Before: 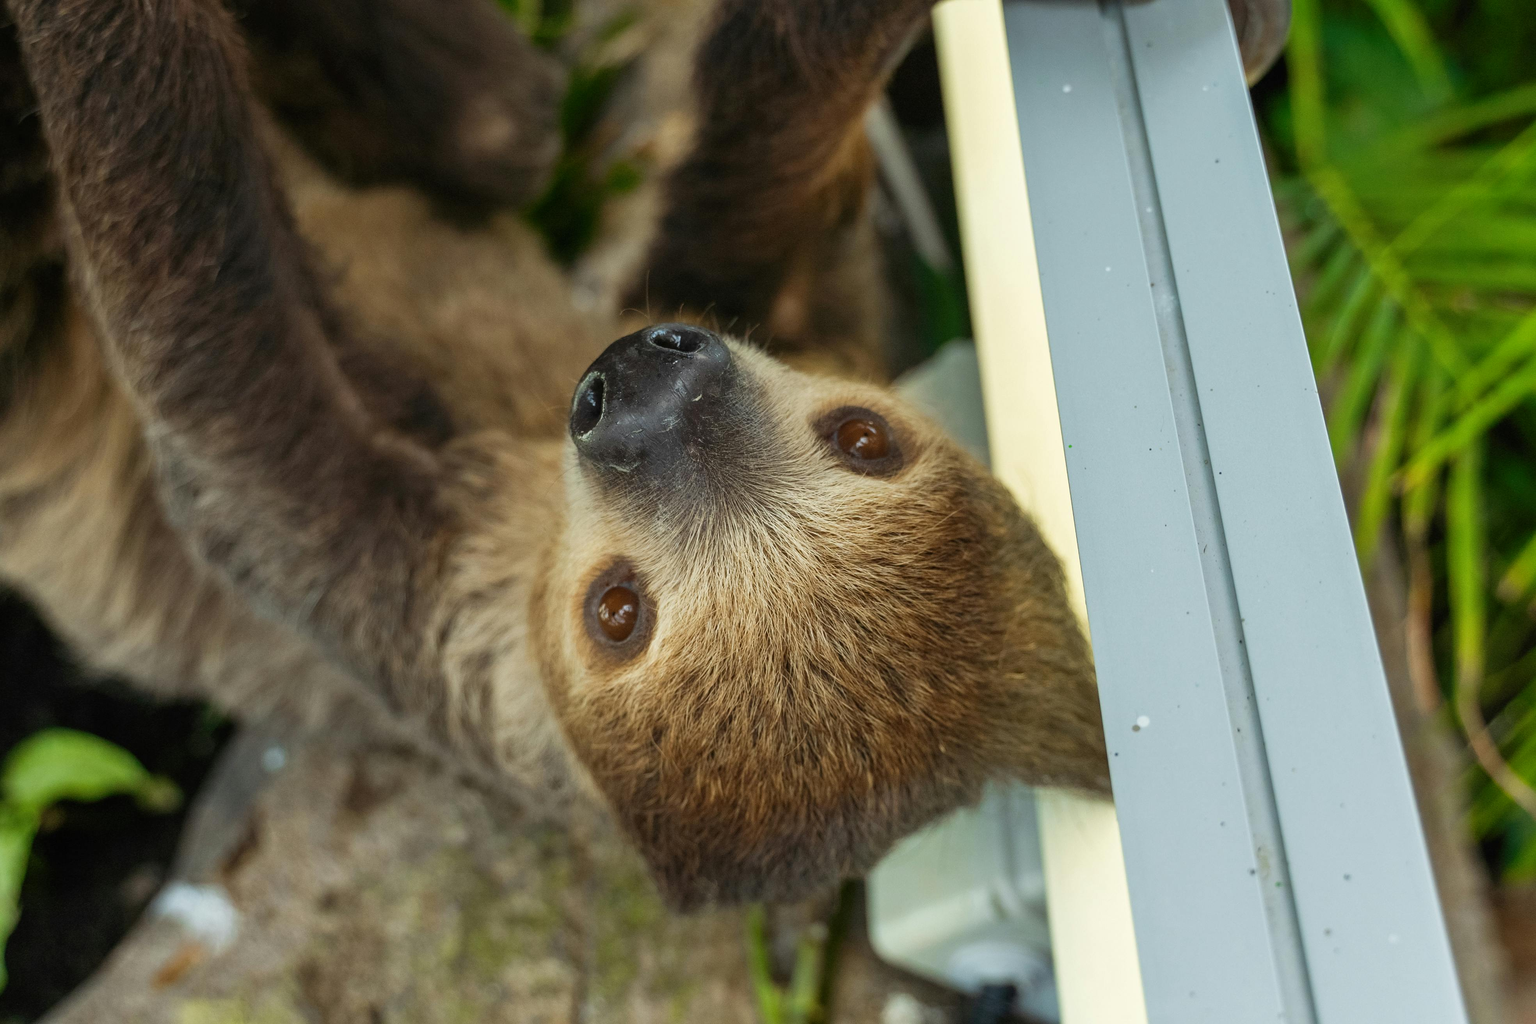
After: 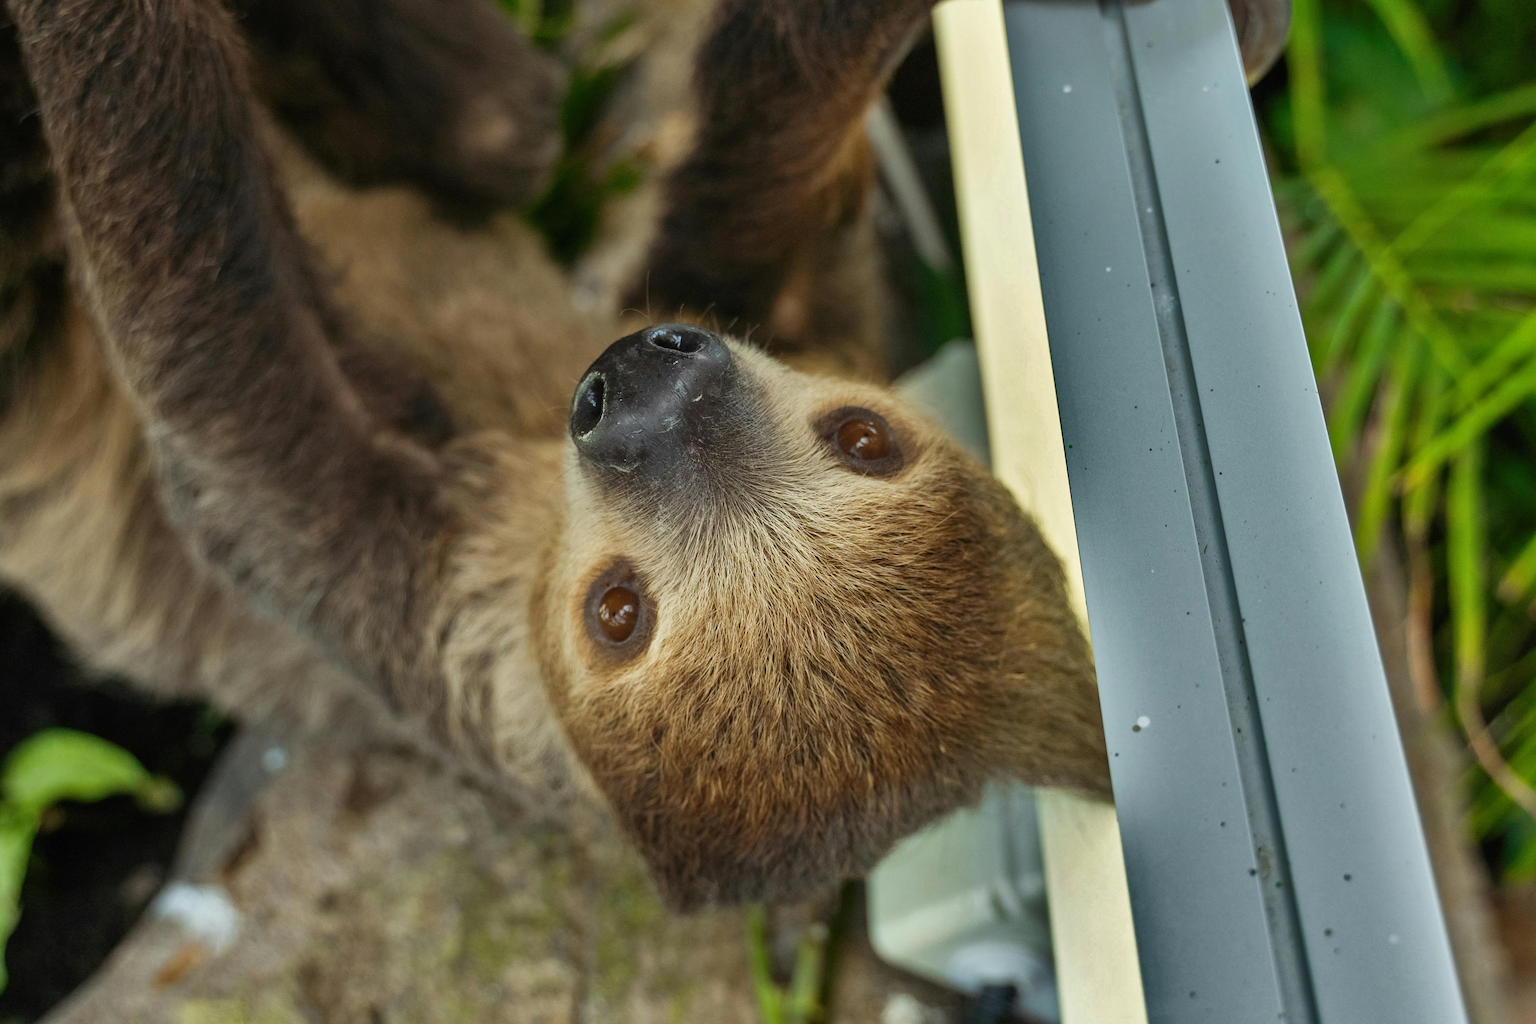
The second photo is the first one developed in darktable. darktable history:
shadows and highlights: shadows 19.79, highlights -84.89, soften with gaussian
